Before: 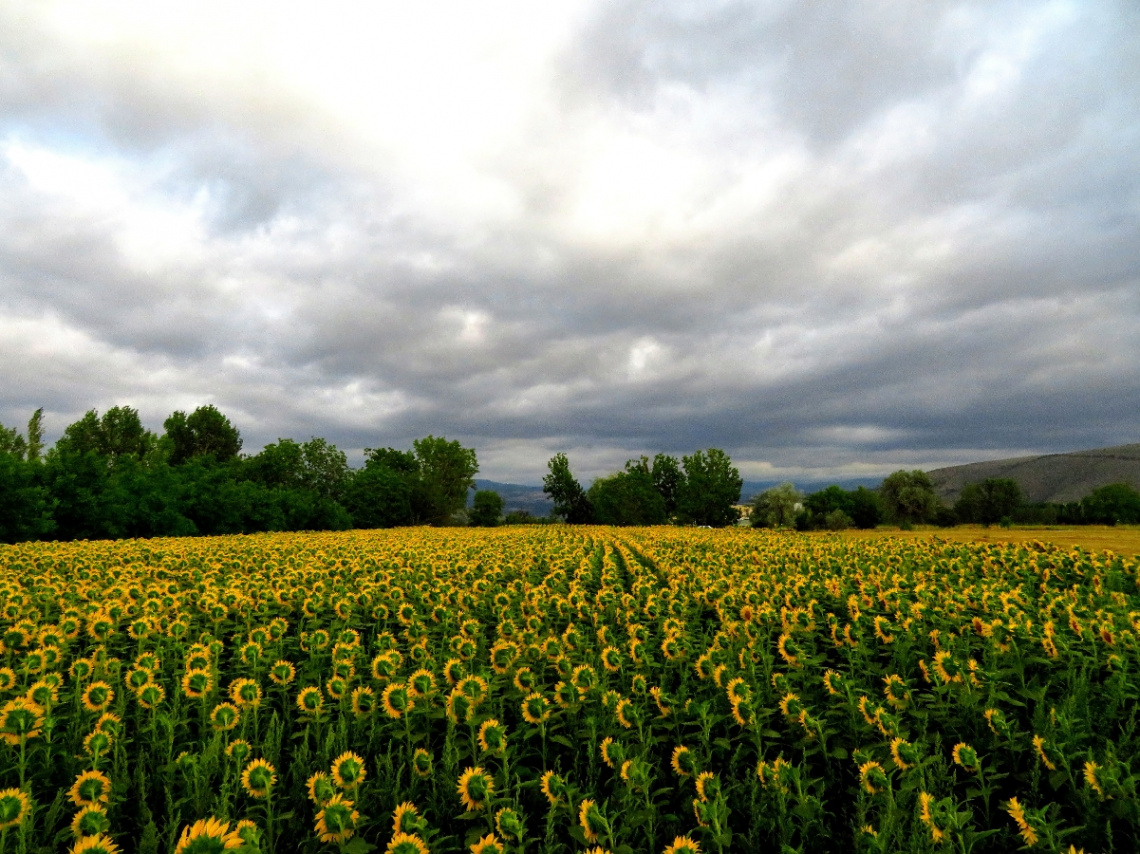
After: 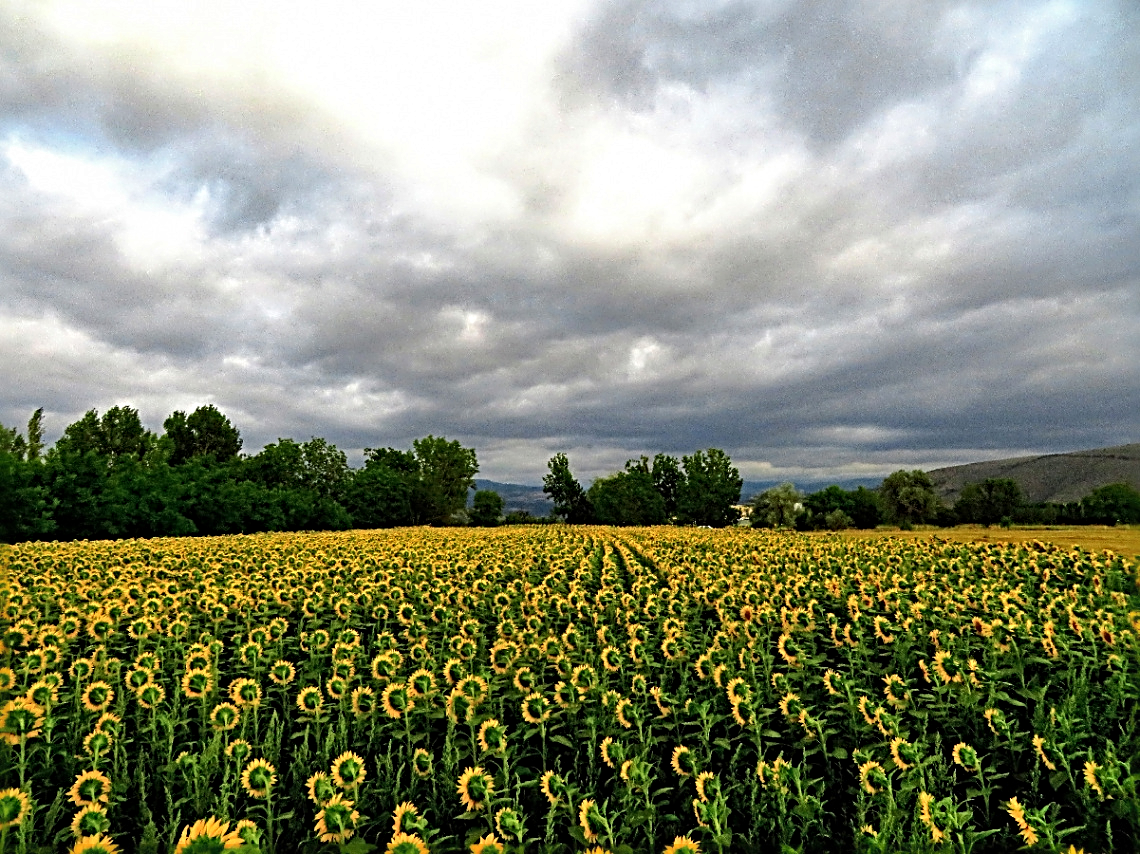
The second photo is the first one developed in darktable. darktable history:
sharpen: radius 3.69, amount 0.928
shadows and highlights: radius 133.83, soften with gaussian
